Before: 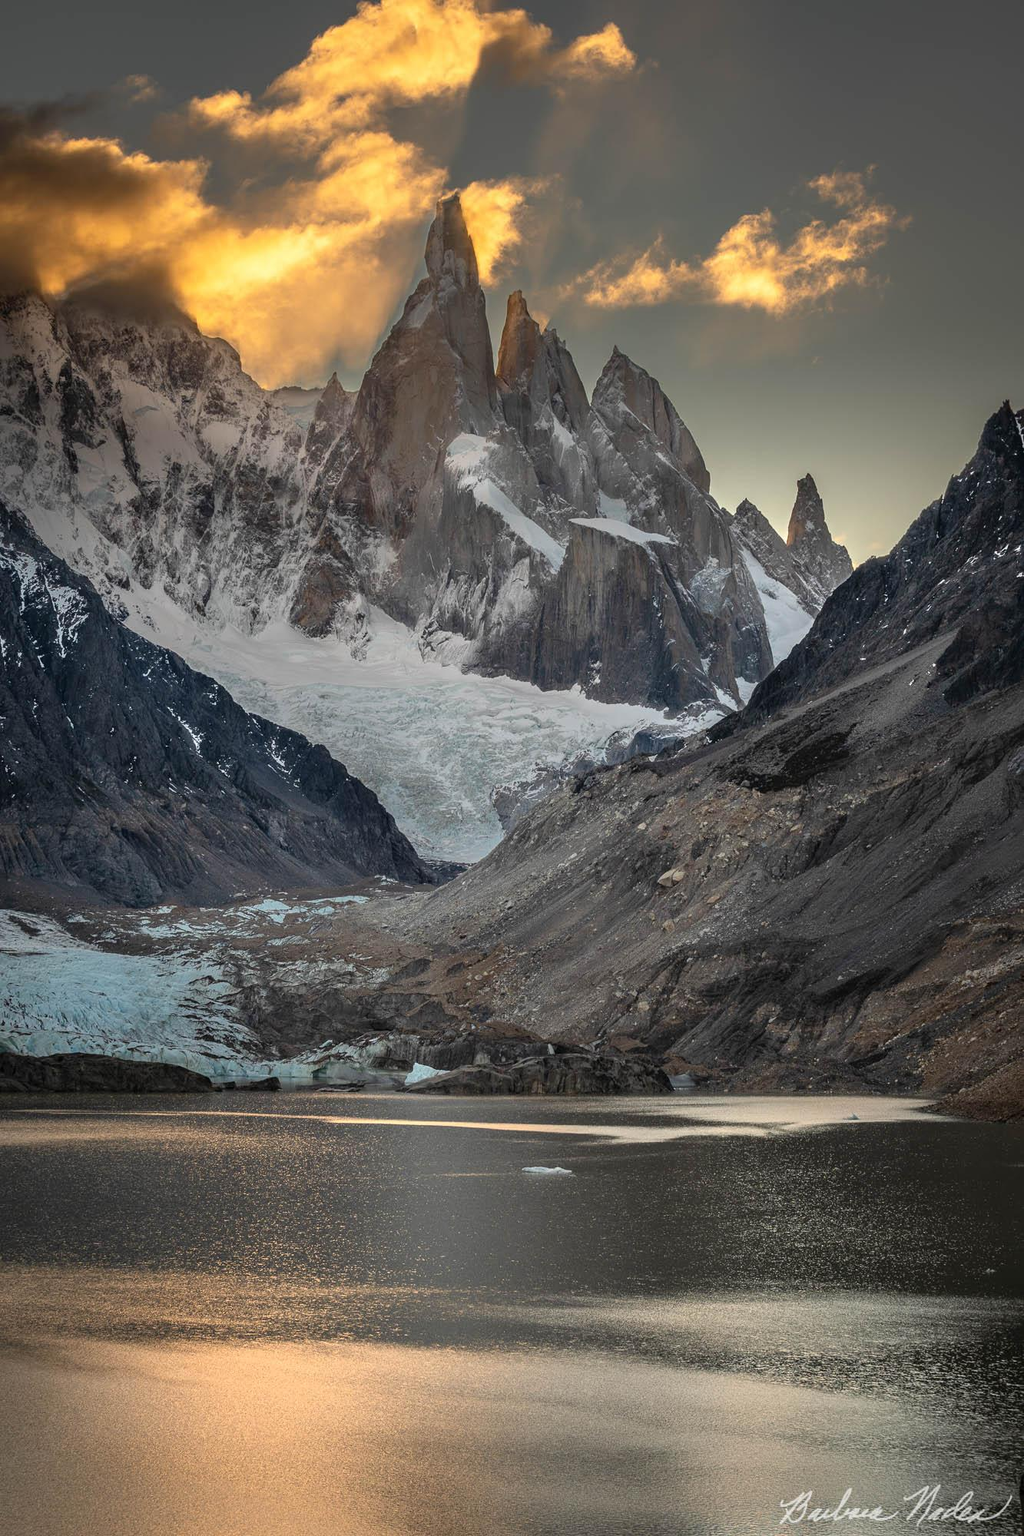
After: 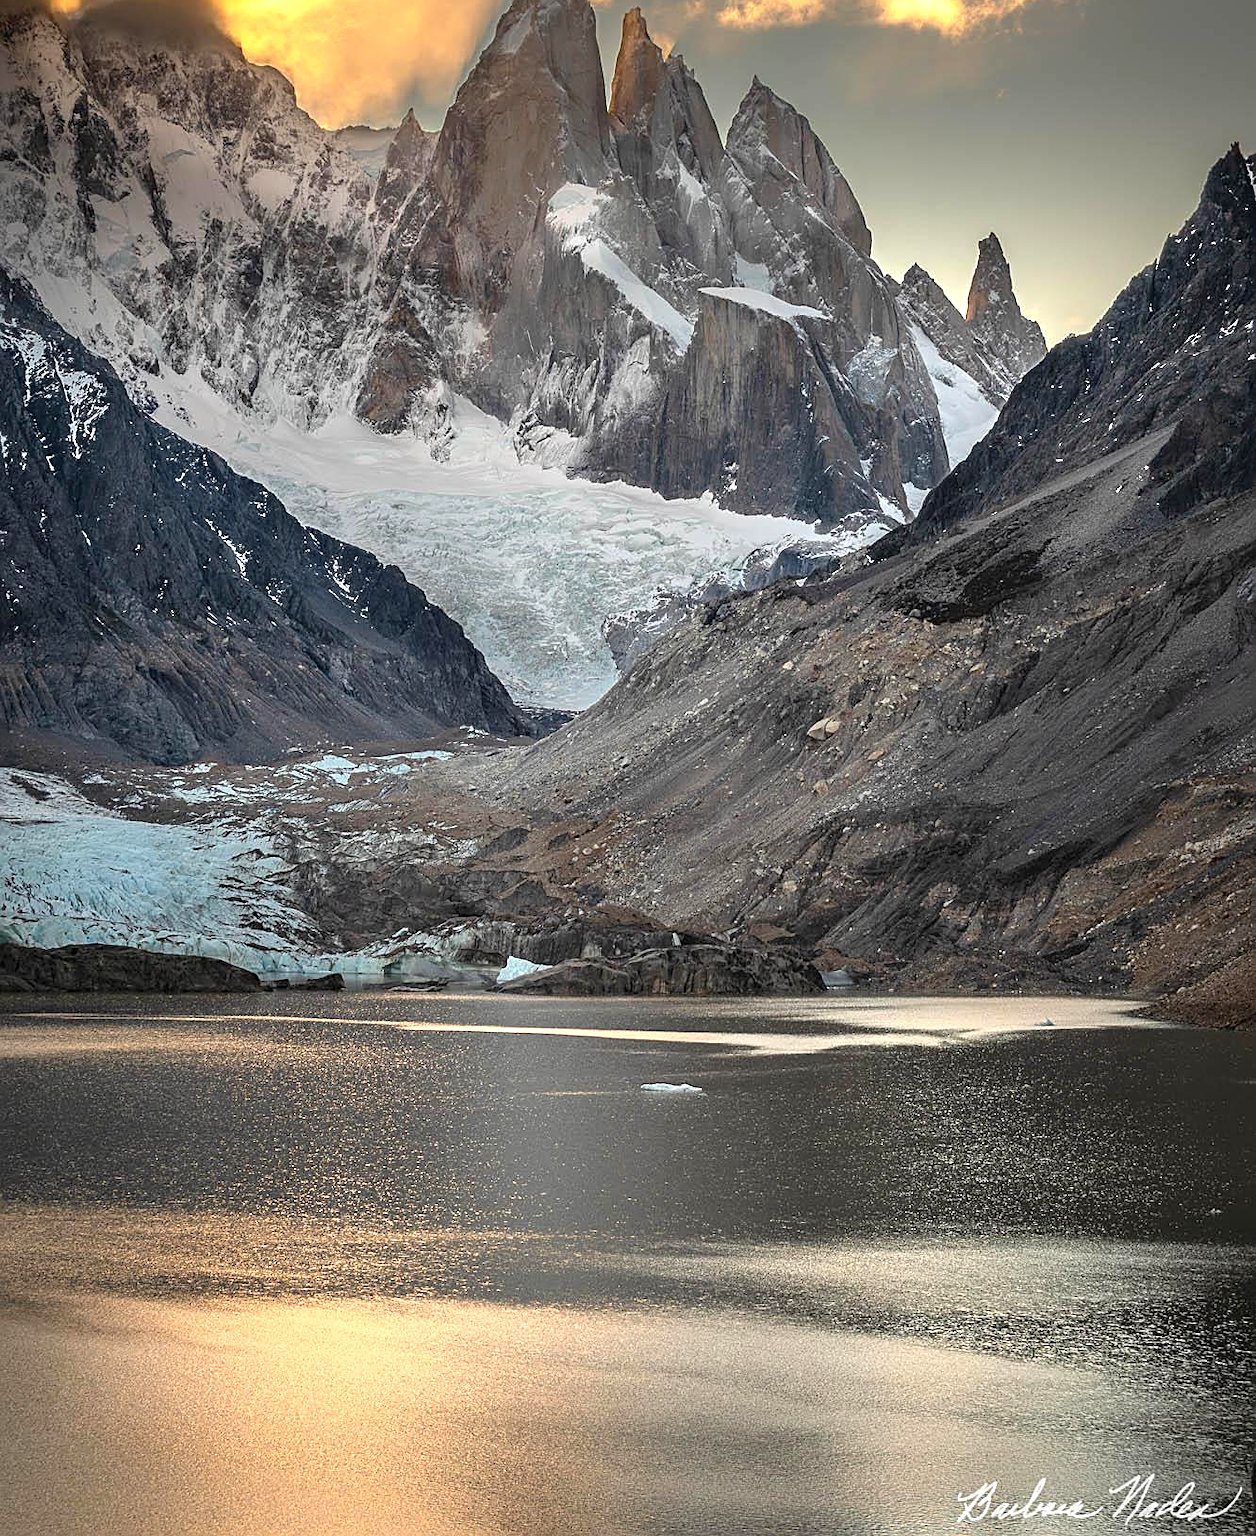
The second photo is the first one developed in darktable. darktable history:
exposure: exposure 0.6 EV, compensate highlight preservation false
crop and rotate: top 18.507%
sharpen: on, module defaults
